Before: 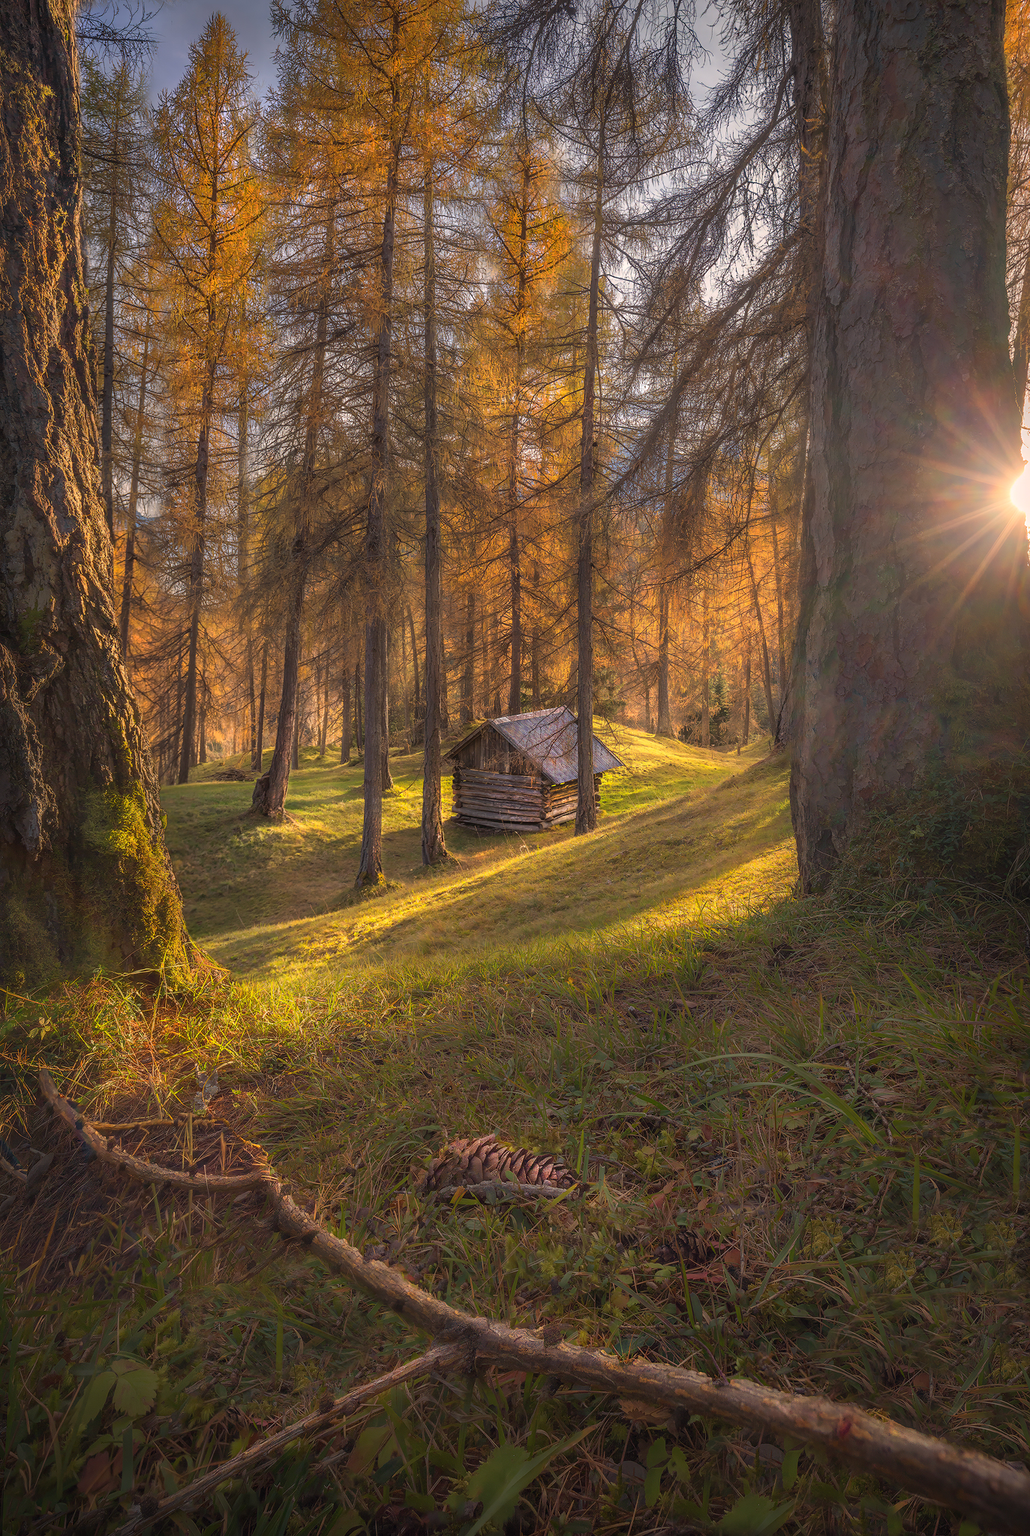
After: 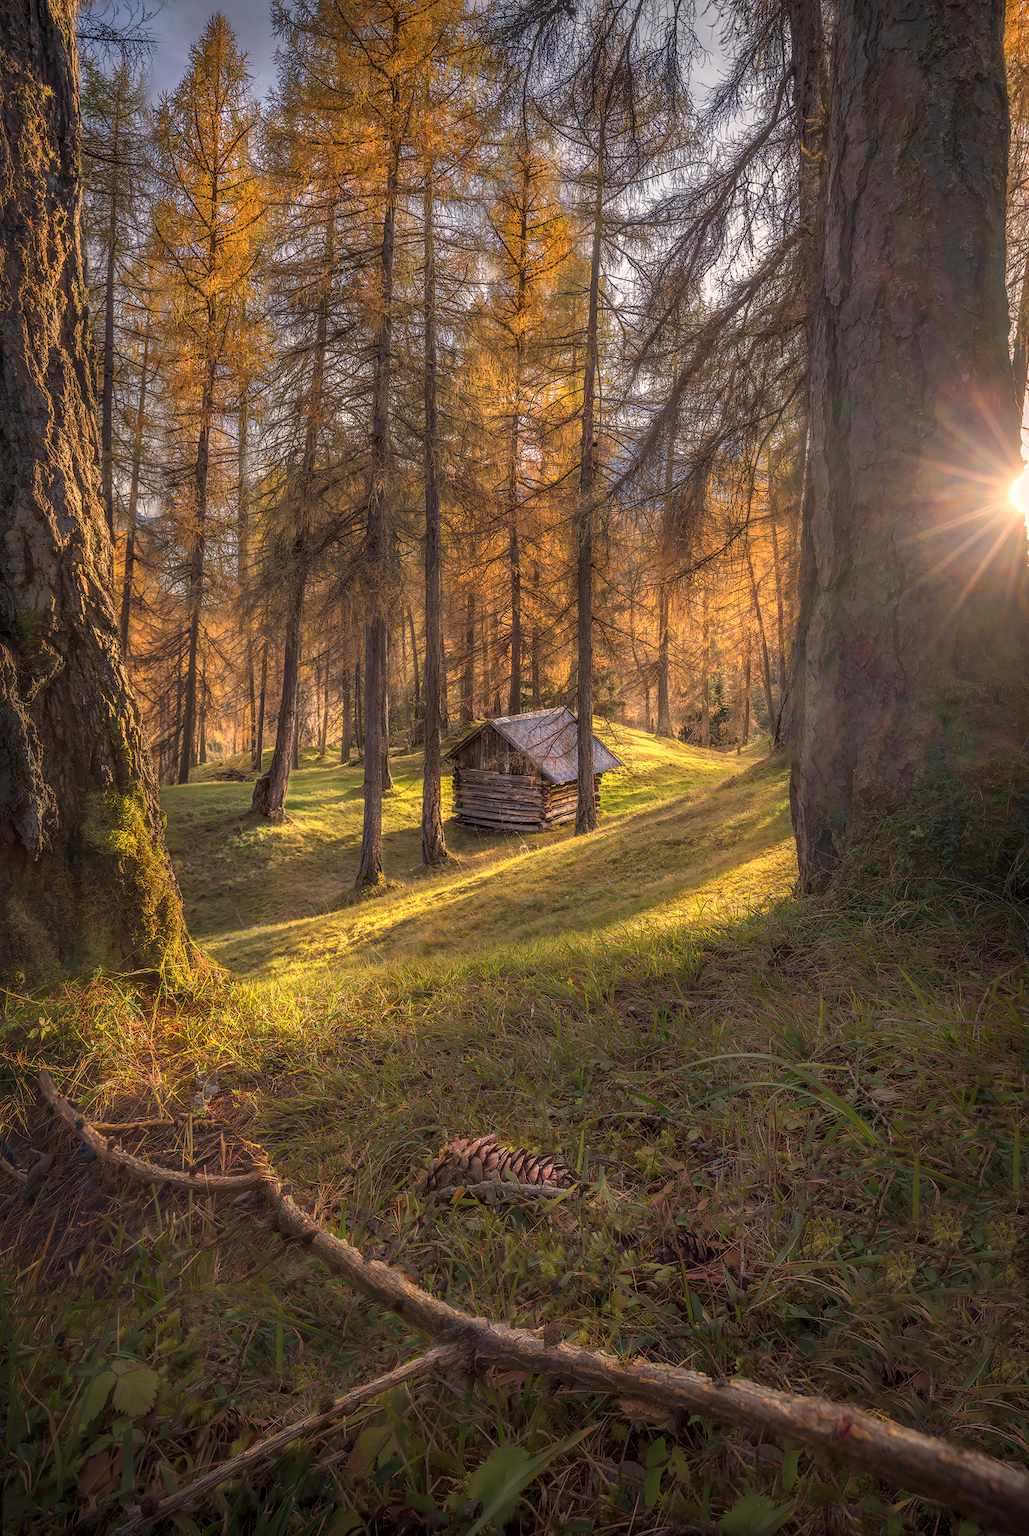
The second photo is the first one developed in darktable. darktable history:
local contrast: detail 130%
rgb levels: preserve colors max RGB
